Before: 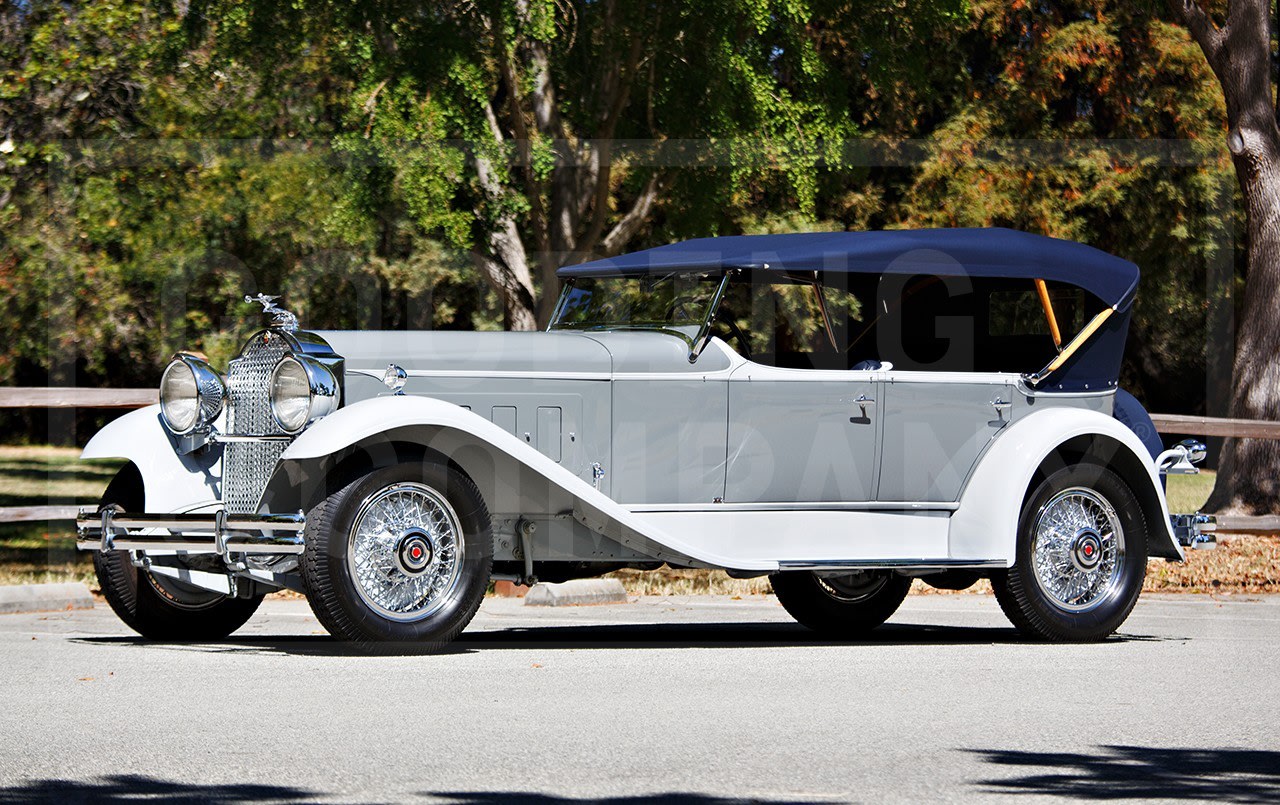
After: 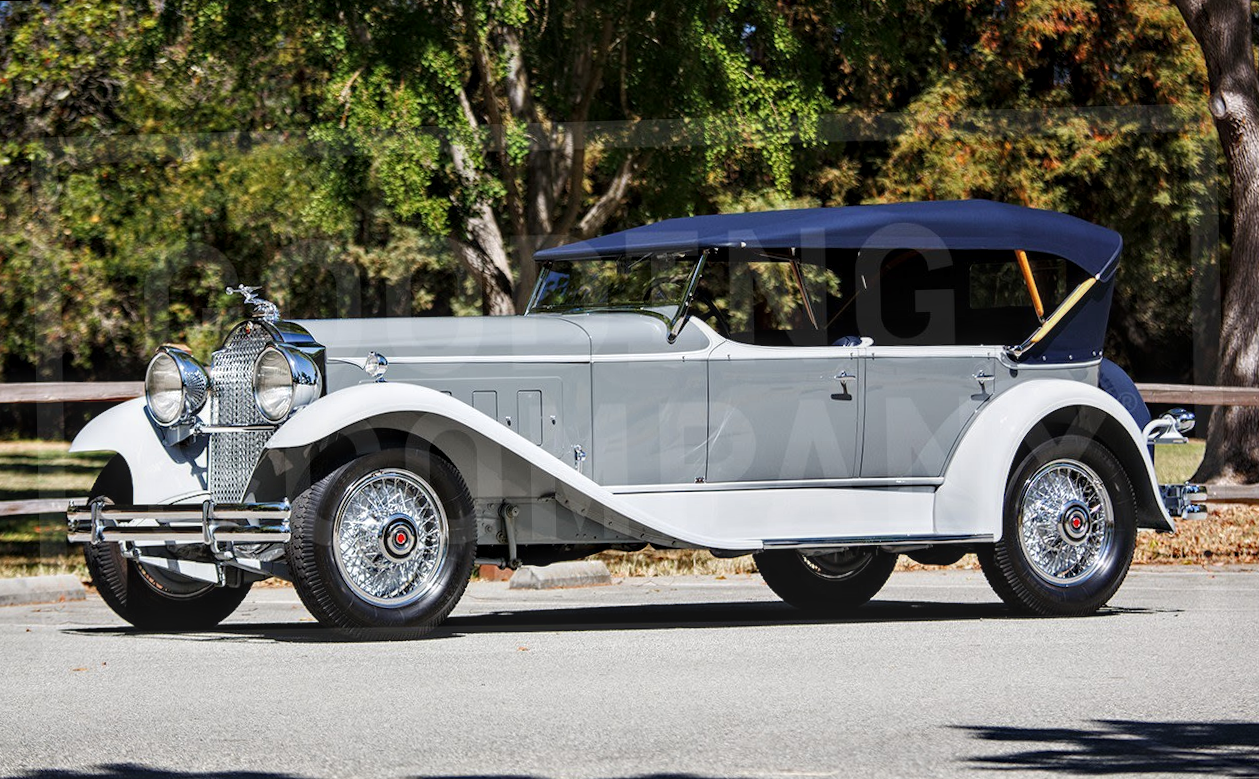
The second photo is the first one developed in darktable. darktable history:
local contrast: on, module defaults
rotate and perspective: rotation -1.32°, lens shift (horizontal) -0.031, crop left 0.015, crop right 0.985, crop top 0.047, crop bottom 0.982
